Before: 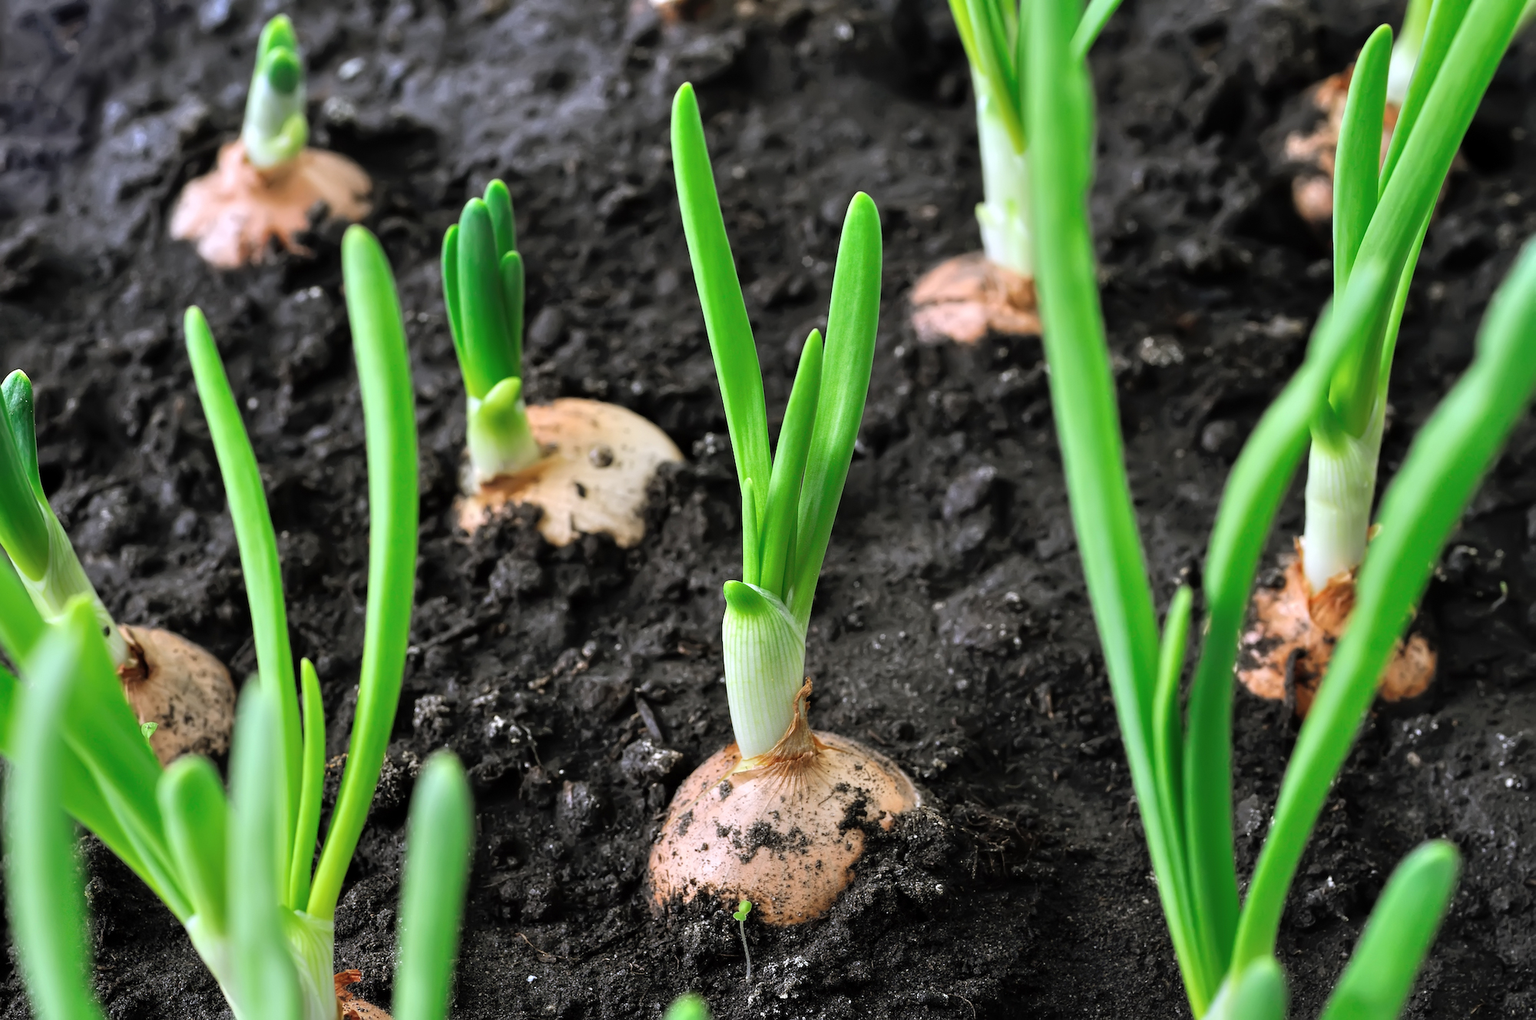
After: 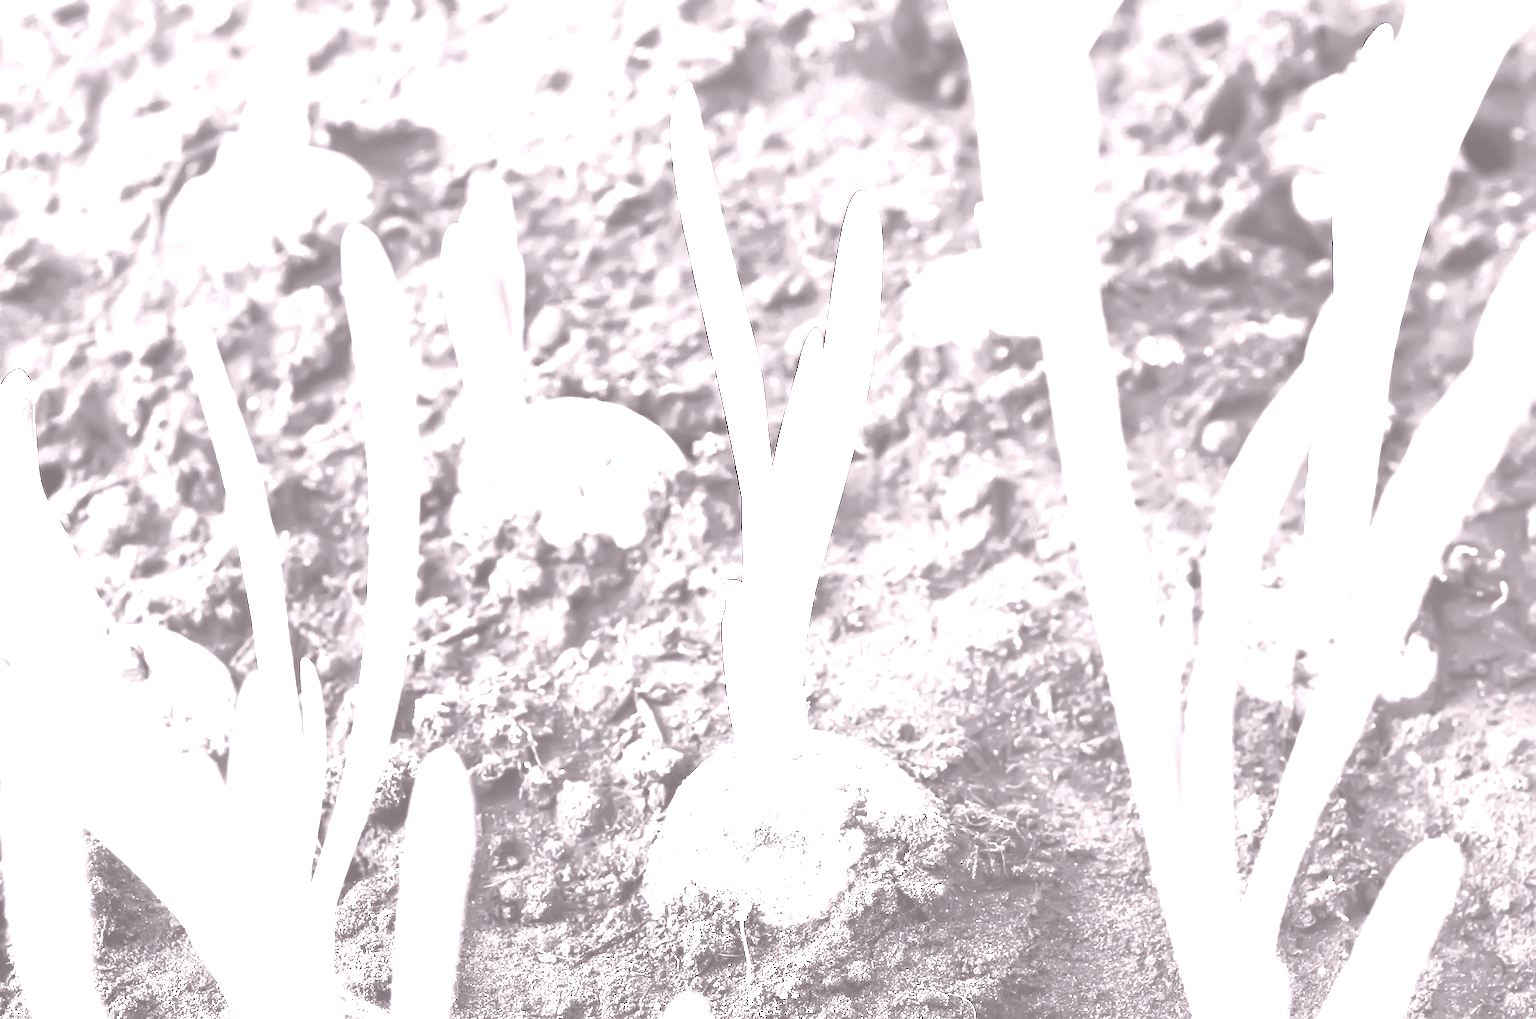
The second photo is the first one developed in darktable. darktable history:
colorize: hue 25.2°, saturation 83%, source mix 82%, lightness 79%, version 1
exposure: black level correction 0, exposure 1.45 EV, compensate exposure bias true, compensate highlight preservation false
